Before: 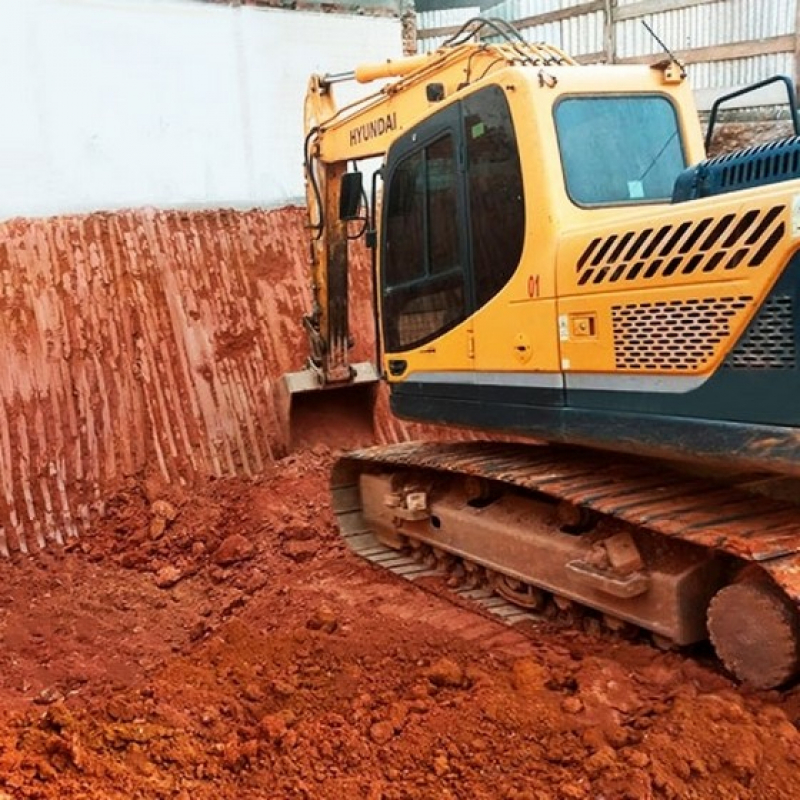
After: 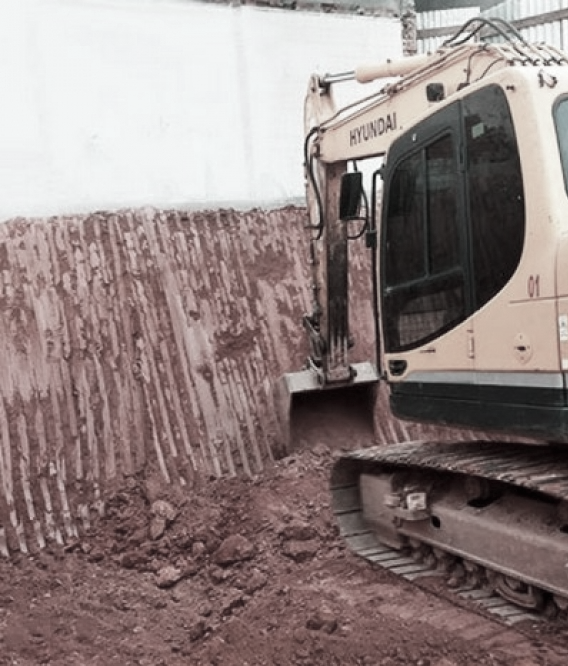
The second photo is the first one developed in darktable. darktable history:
crop: right 28.885%, bottom 16.626%
color contrast: green-magenta contrast 0.3, blue-yellow contrast 0.15
